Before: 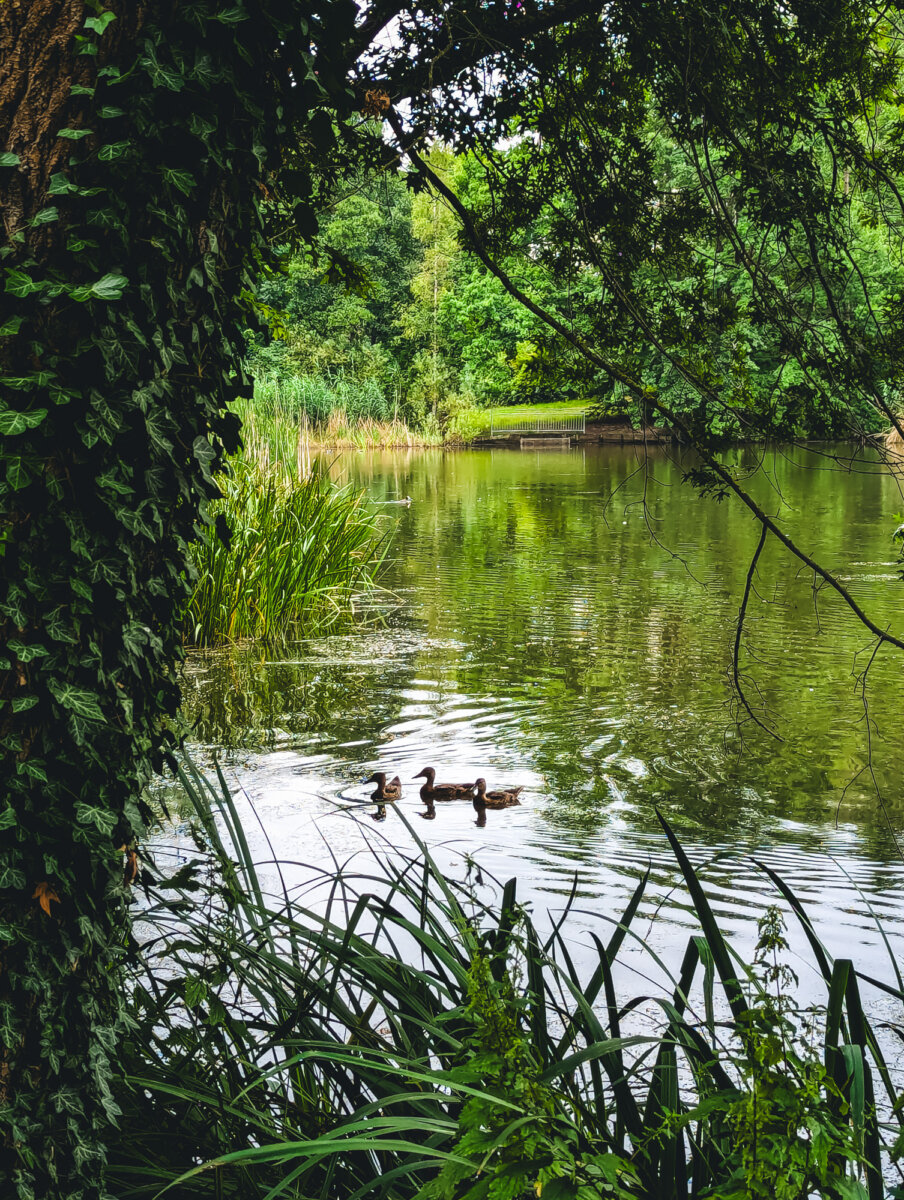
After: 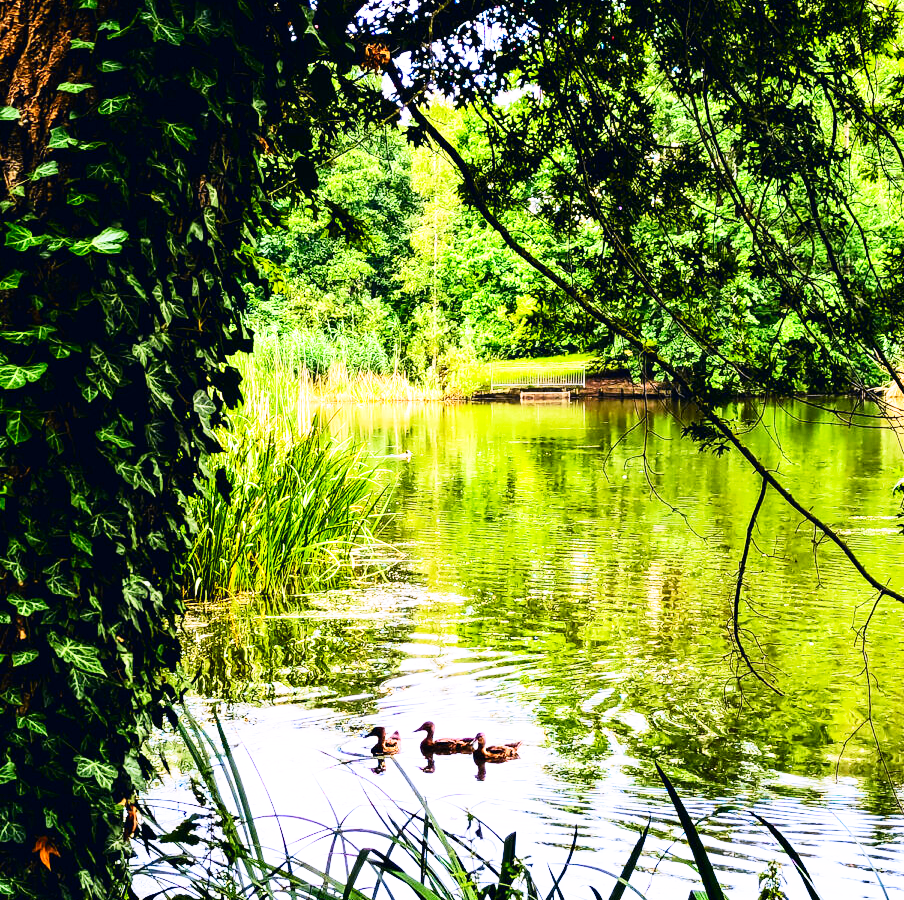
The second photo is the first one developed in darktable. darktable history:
white balance: red 1.066, blue 1.119
base curve: curves: ch0 [(0, 0) (0.007, 0.004) (0.027, 0.03) (0.046, 0.07) (0.207, 0.54) (0.442, 0.872) (0.673, 0.972) (1, 1)], preserve colors none
tone curve: curves: ch0 [(0, 0.006) (0.046, 0.011) (0.13, 0.062) (0.338, 0.327) (0.494, 0.55) (0.728, 0.835) (1, 1)]; ch1 [(0, 0) (0.346, 0.324) (0.45, 0.431) (0.5, 0.5) (0.522, 0.517) (0.55, 0.57) (1, 1)]; ch2 [(0, 0) (0.453, 0.418) (0.5, 0.5) (0.526, 0.524) (0.554, 0.598) (0.622, 0.679) (0.707, 0.761) (1, 1)], color space Lab, independent channels, preserve colors none
crop: top 3.857%, bottom 21.132%
